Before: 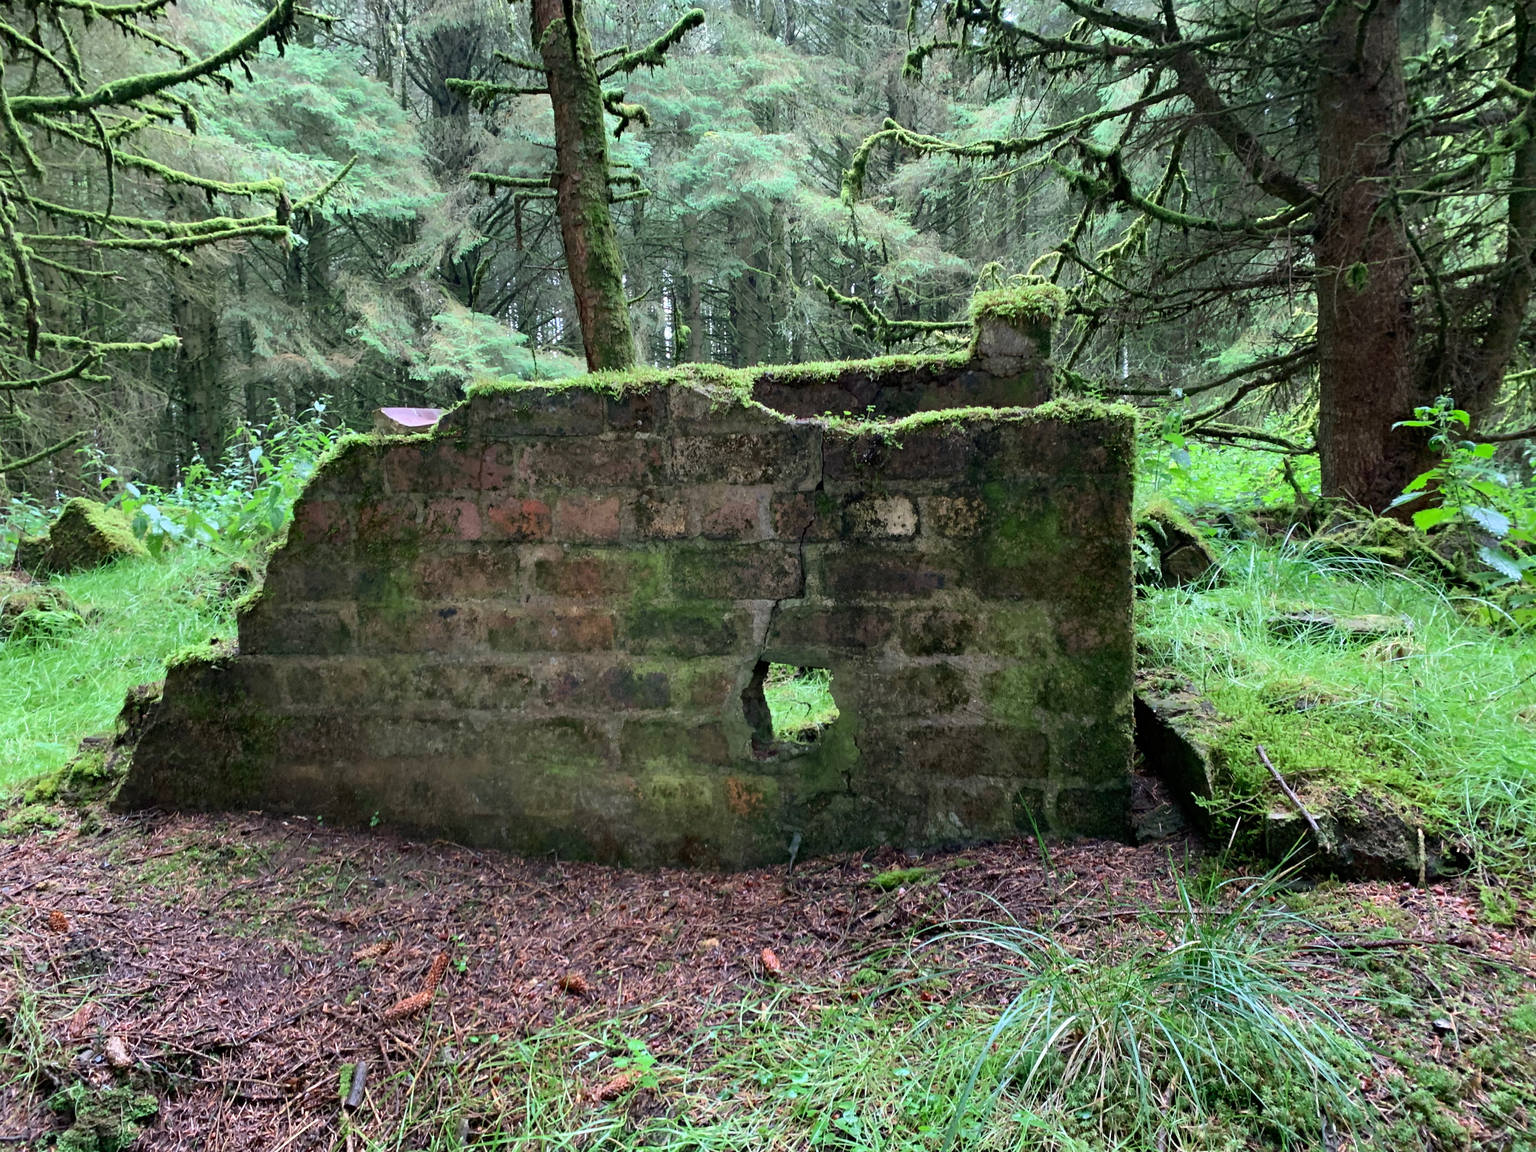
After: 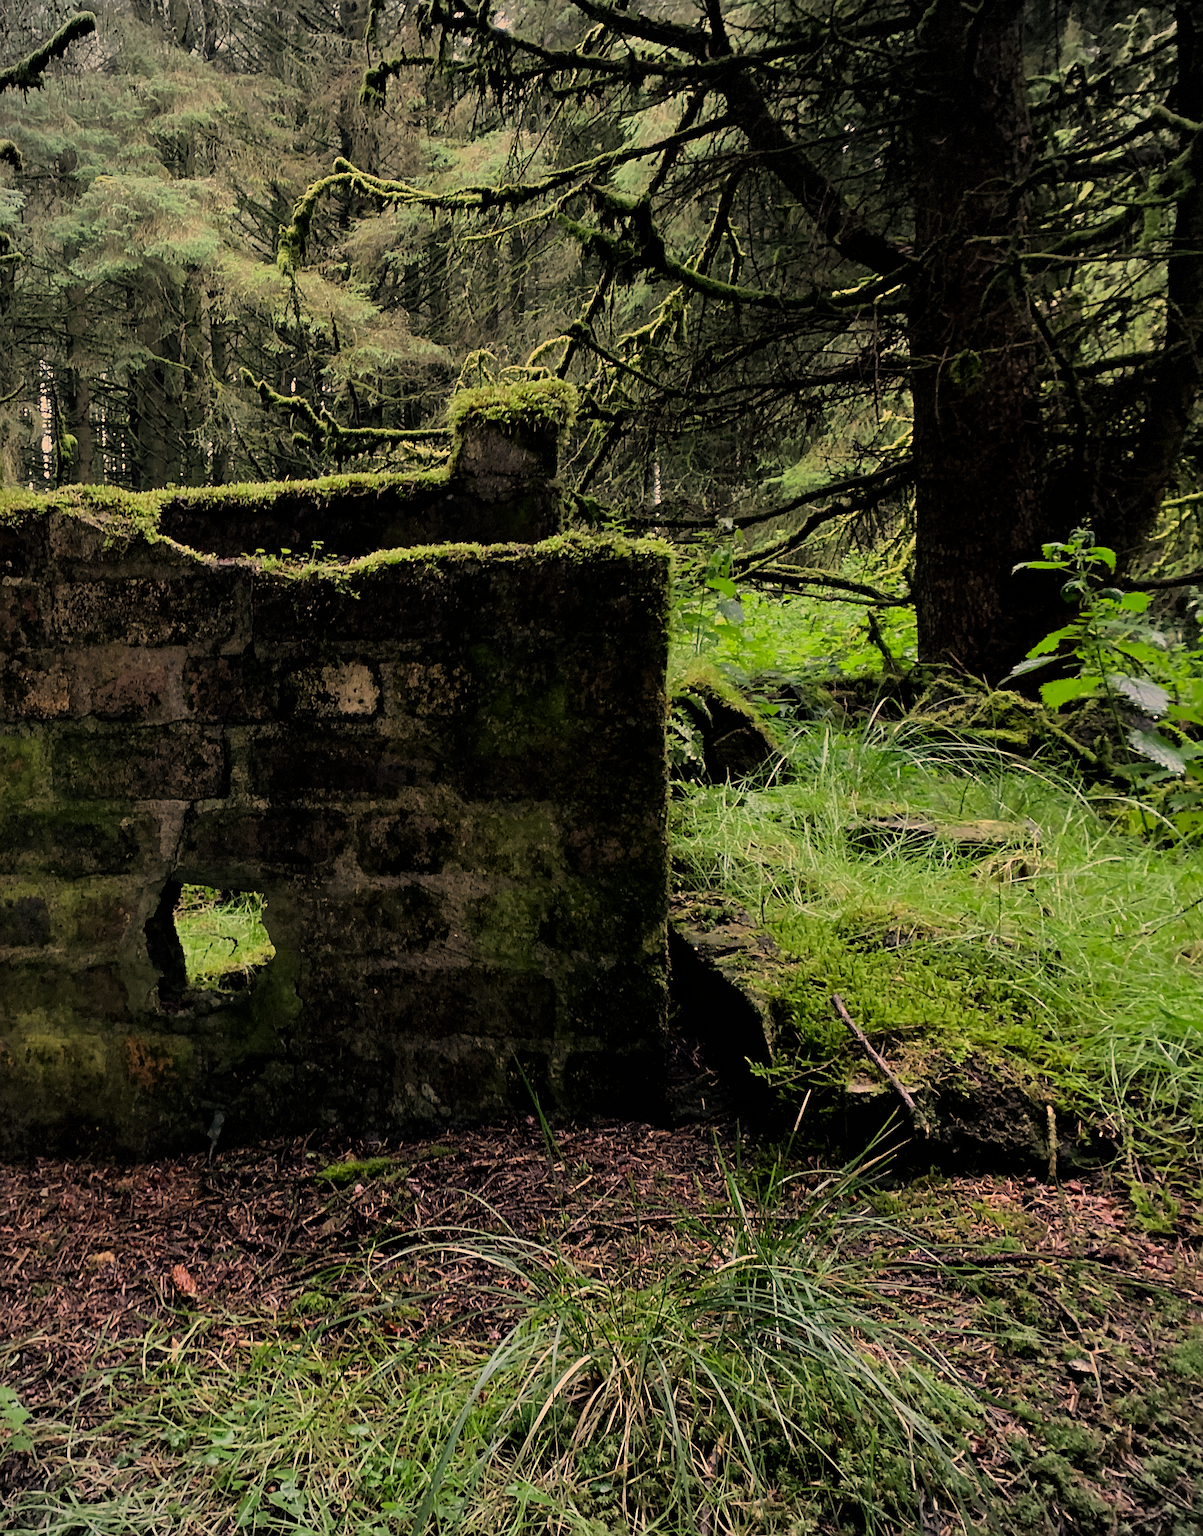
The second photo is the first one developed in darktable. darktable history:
exposure: exposure -0.966 EV, compensate exposure bias true, compensate highlight preservation false
color correction: highlights a* 15, highlights b* 31.46
crop: left 41.241%
sharpen: on, module defaults
filmic rgb: black relative exposure -8.26 EV, white relative exposure 2.2 EV, threshold 5.99 EV, target white luminance 99.959%, hardness 7.18, latitude 74.86%, contrast 1.317, highlights saturation mix -1.78%, shadows ↔ highlights balance 30.2%, color science v6 (2022), enable highlight reconstruction true
vignetting: fall-off radius 60.8%, brightness -0.266, dithering 8-bit output
